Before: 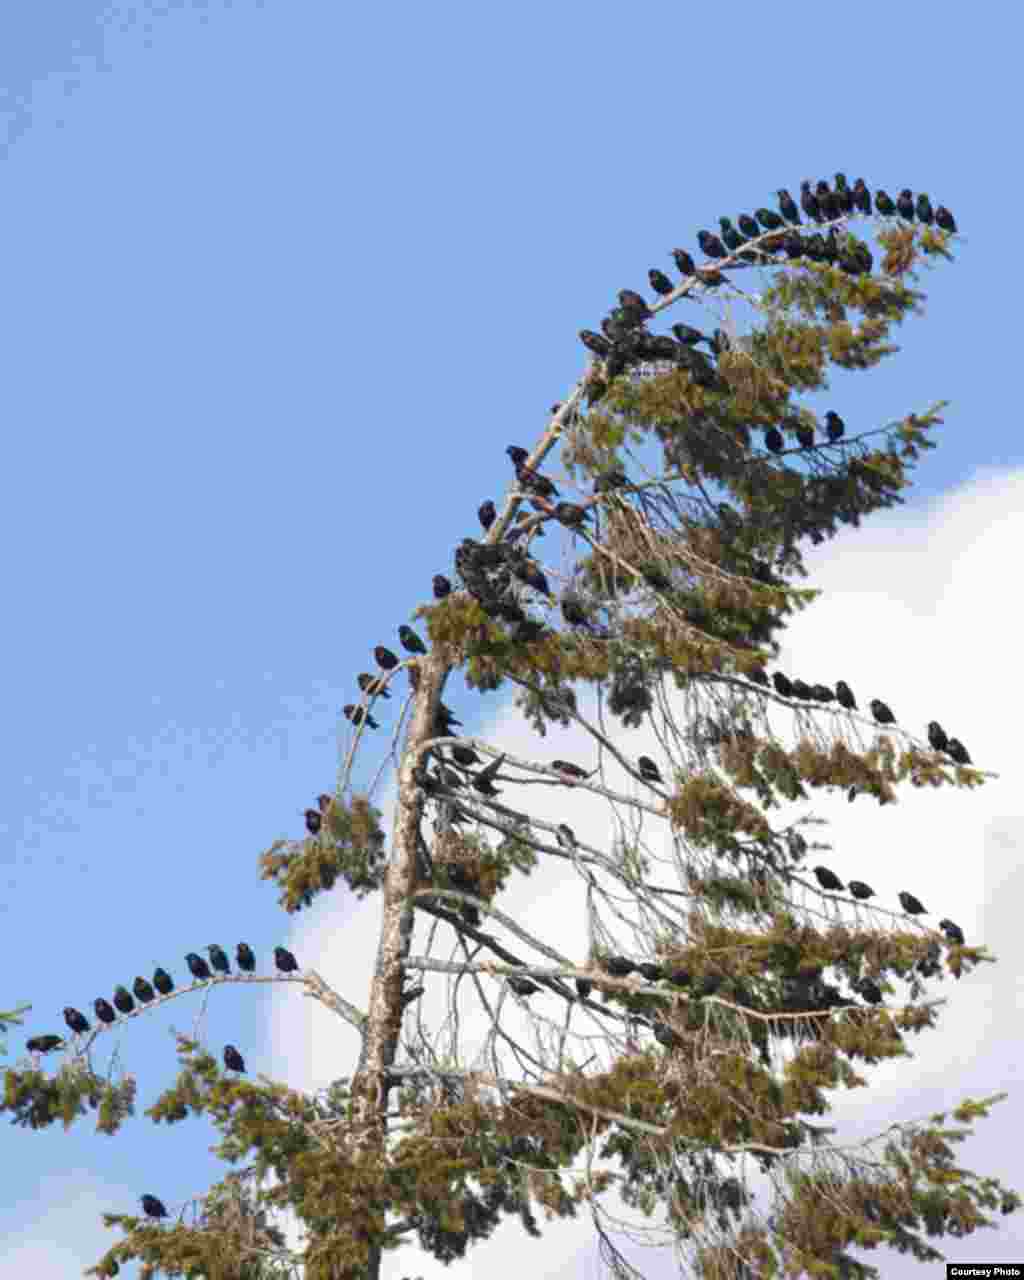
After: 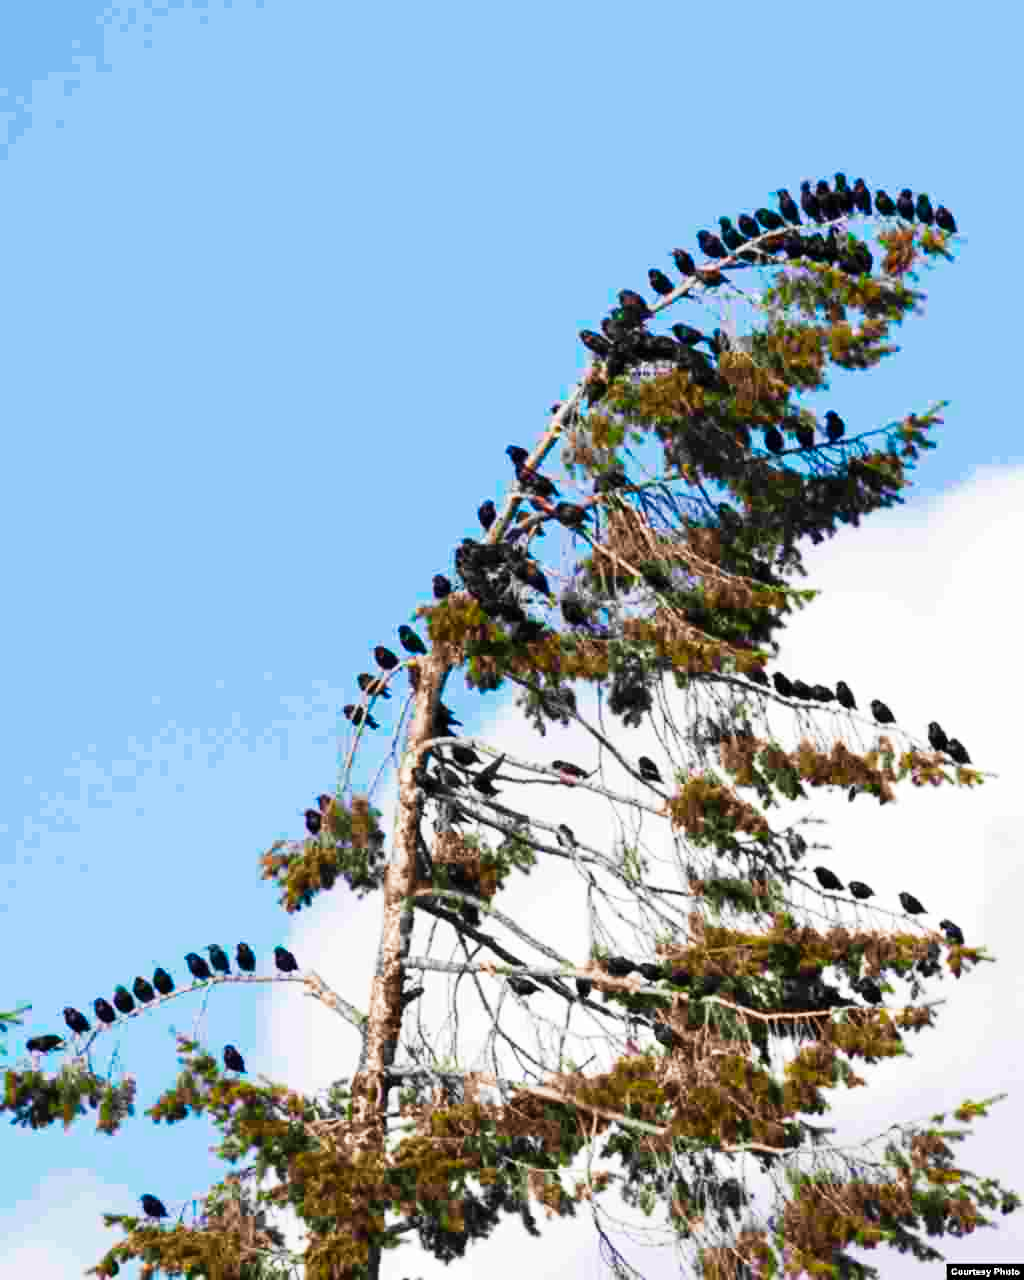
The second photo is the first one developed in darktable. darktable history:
tone curve: curves: ch0 [(0, 0) (0.137, 0.063) (0.255, 0.176) (0.502, 0.502) (0.749, 0.839) (1, 1)], preserve colors none
